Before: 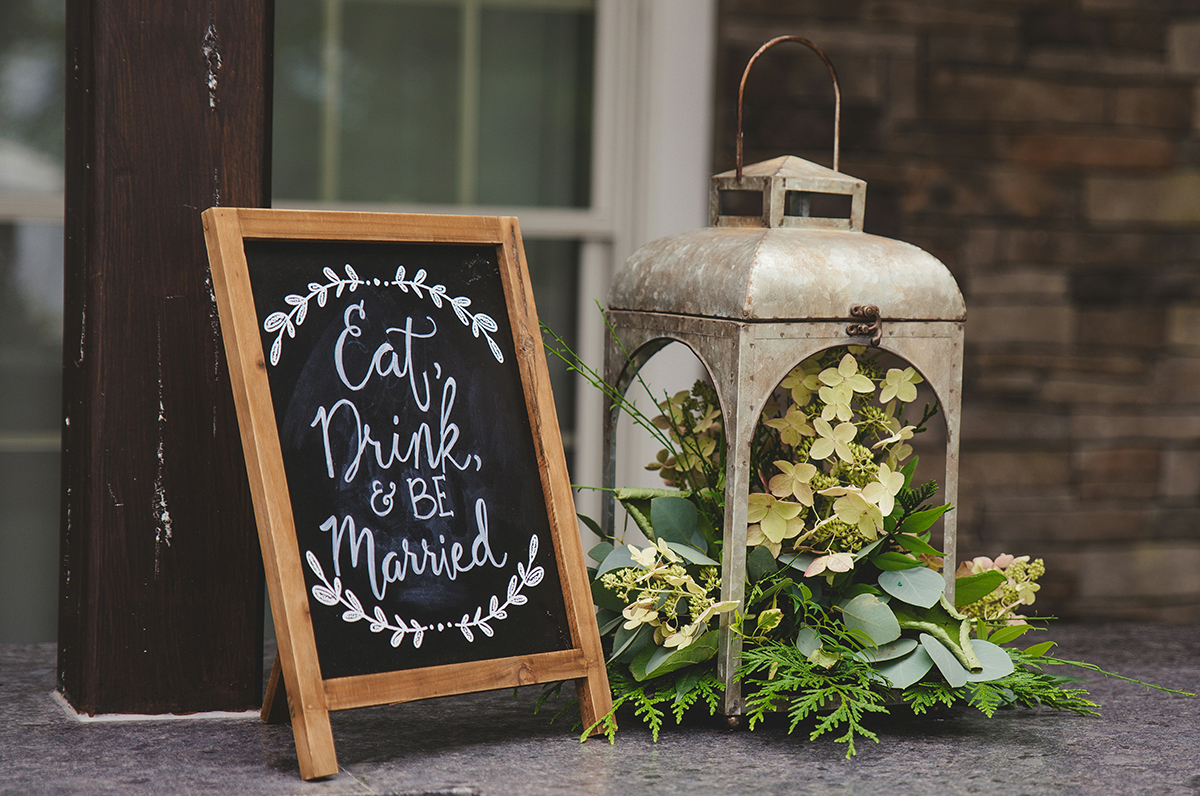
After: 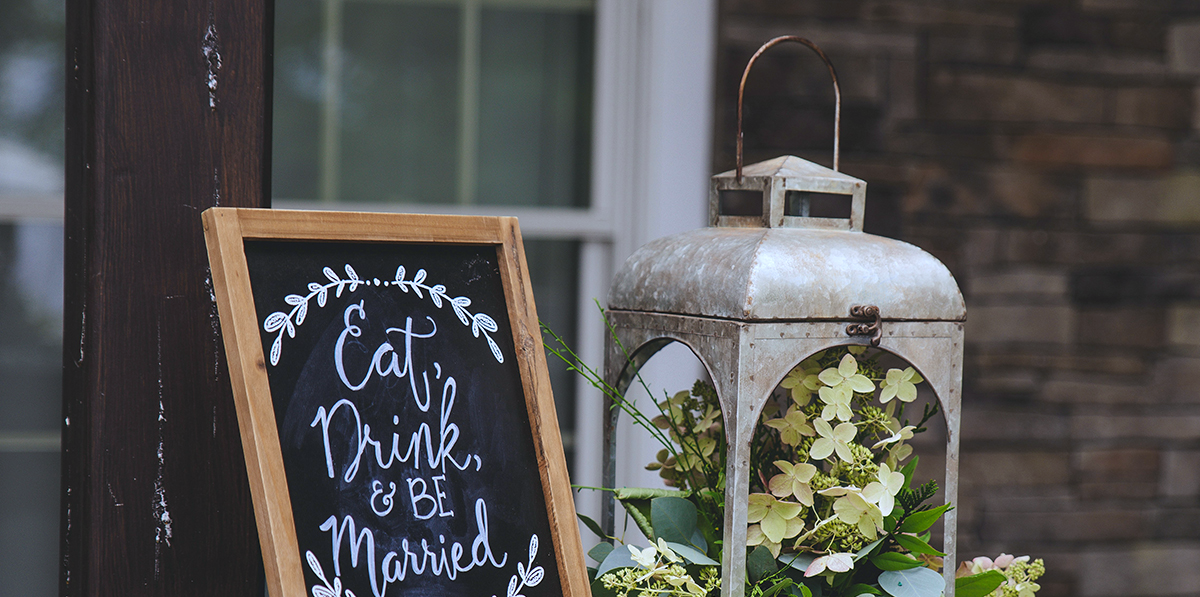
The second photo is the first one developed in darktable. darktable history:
white balance: red 0.948, green 1.02, blue 1.176
crop: bottom 24.988%
